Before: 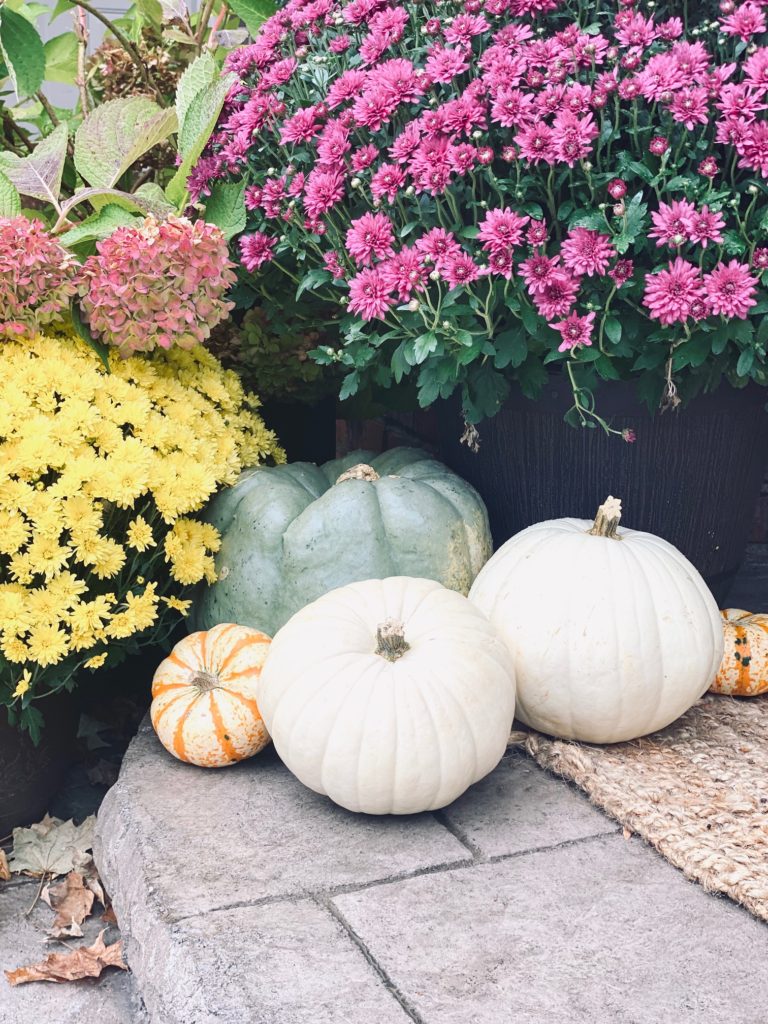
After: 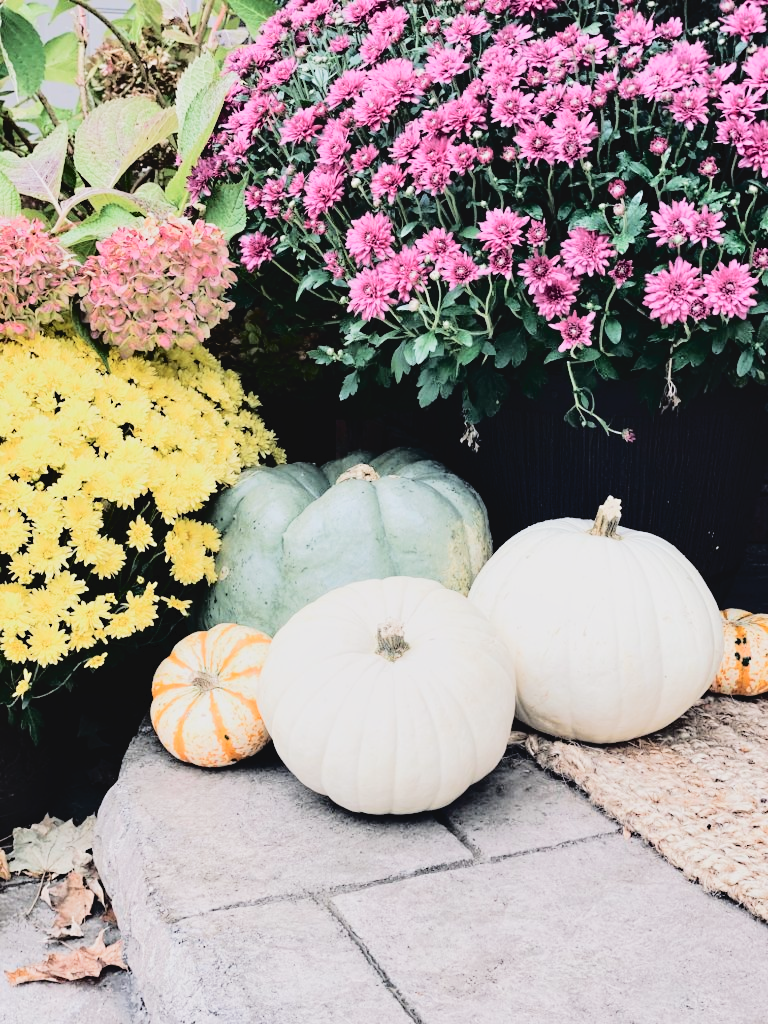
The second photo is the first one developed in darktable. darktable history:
tone curve: curves: ch0 [(0, 0) (0.003, 0.051) (0.011, 0.052) (0.025, 0.055) (0.044, 0.062) (0.069, 0.068) (0.1, 0.077) (0.136, 0.098) (0.177, 0.145) (0.224, 0.223) (0.277, 0.314) (0.335, 0.43) (0.399, 0.518) (0.468, 0.591) (0.543, 0.656) (0.623, 0.726) (0.709, 0.809) (0.801, 0.857) (0.898, 0.918) (1, 1)], color space Lab, independent channels, preserve colors none
shadows and highlights: radius 127.81, shadows 30.4, highlights -30.93, low approximation 0.01, soften with gaussian
sharpen: radius 5.305, amount 0.313, threshold 26.208
filmic rgb: black relative exposure -5.01 EV, white relative exposure 3.52 EV, hardness 3.19, contrast 1.297, highlights saturation mix -49.36%
